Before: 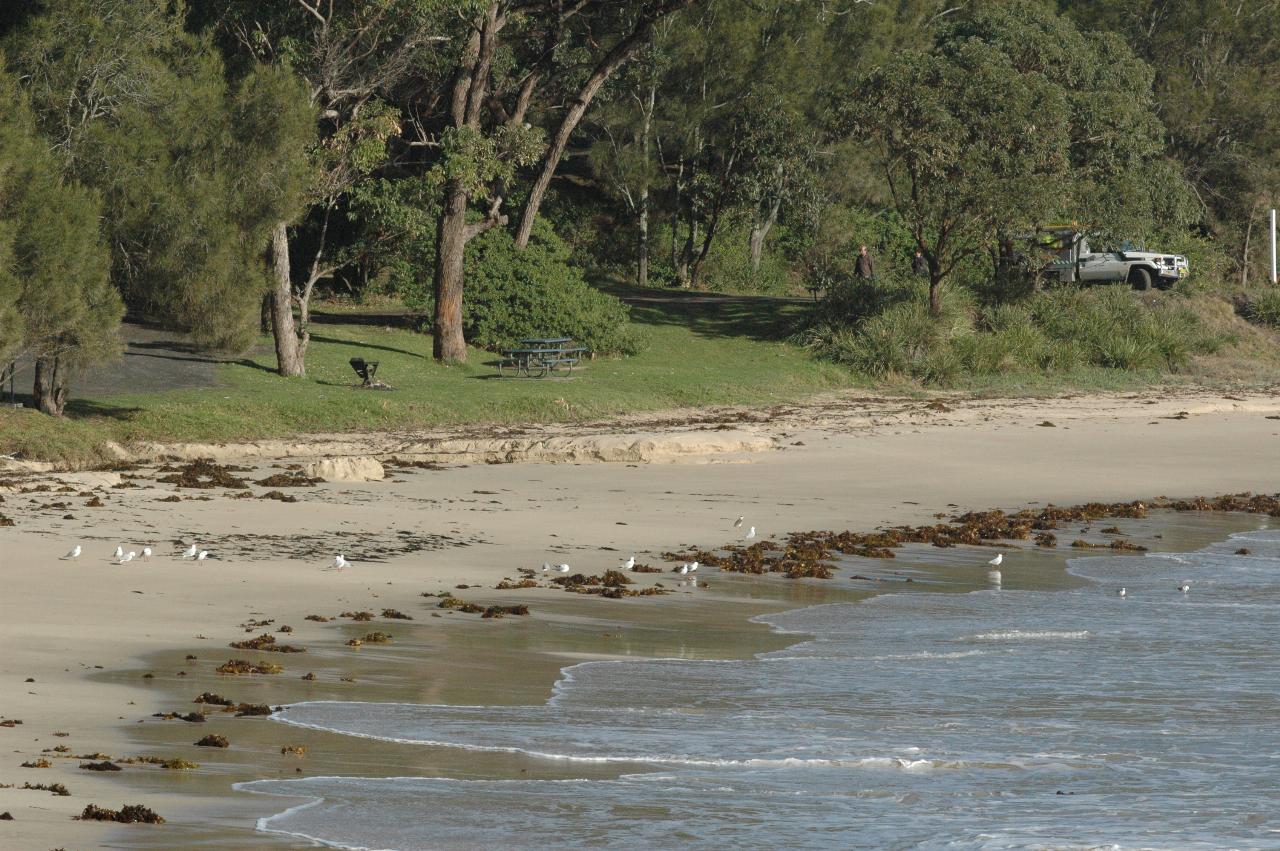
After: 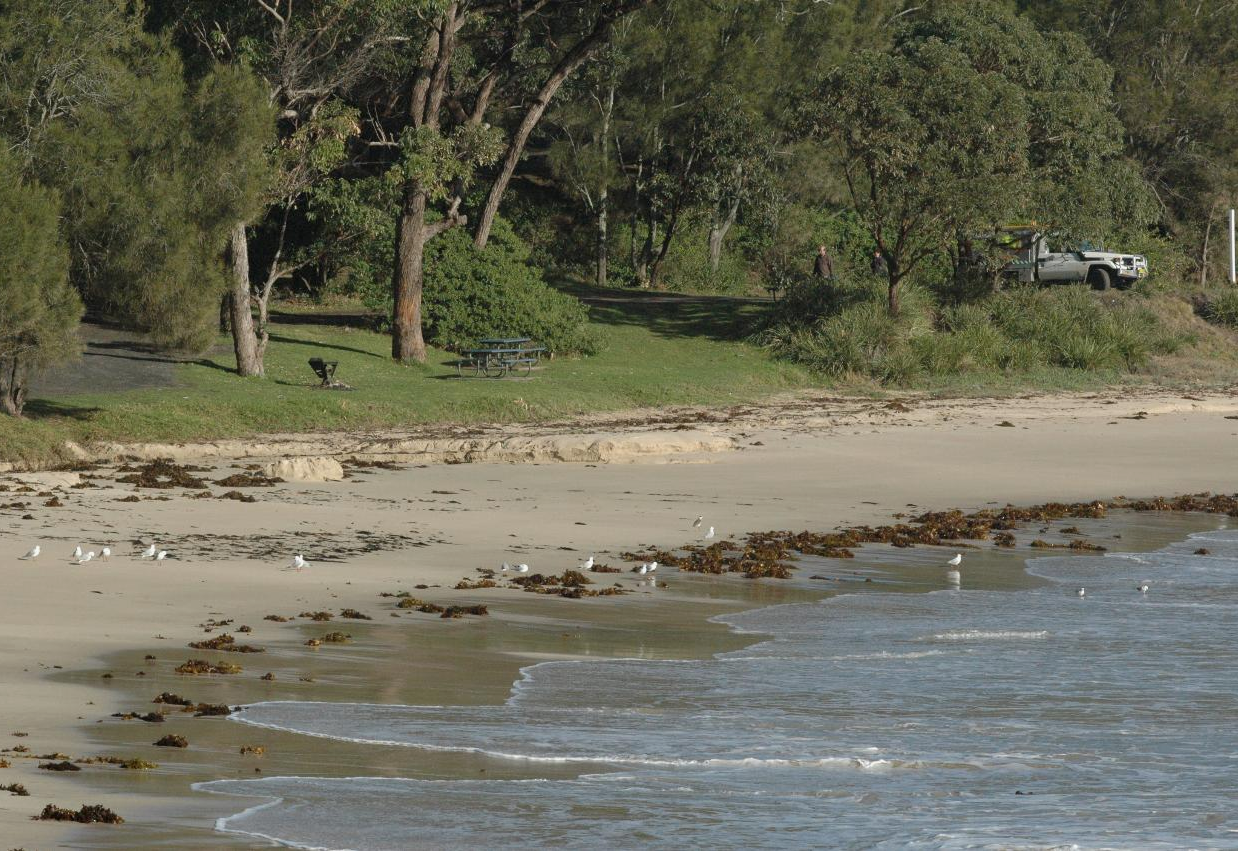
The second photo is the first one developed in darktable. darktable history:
exposure: black level correction 0.001, exposure -0.125 EV, compensate exposure bias true, compensate highlight preservation false
crop and rotate: left 3.238%
